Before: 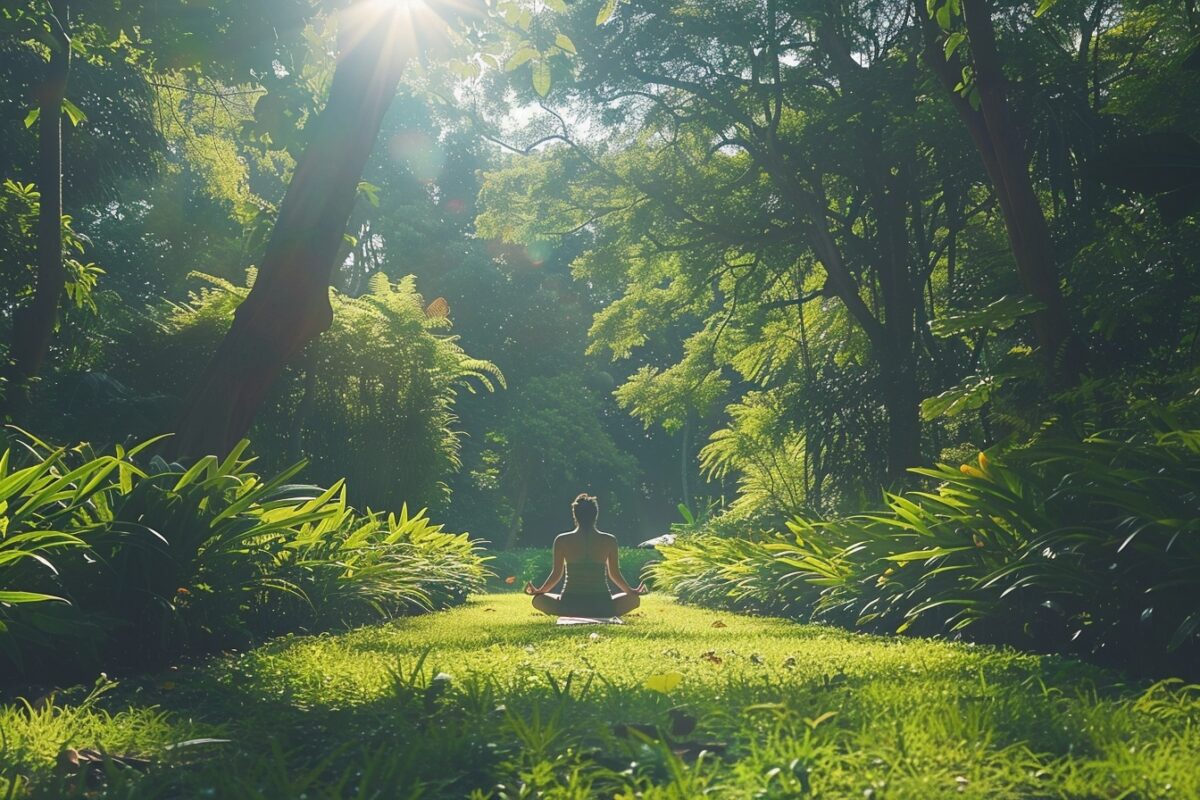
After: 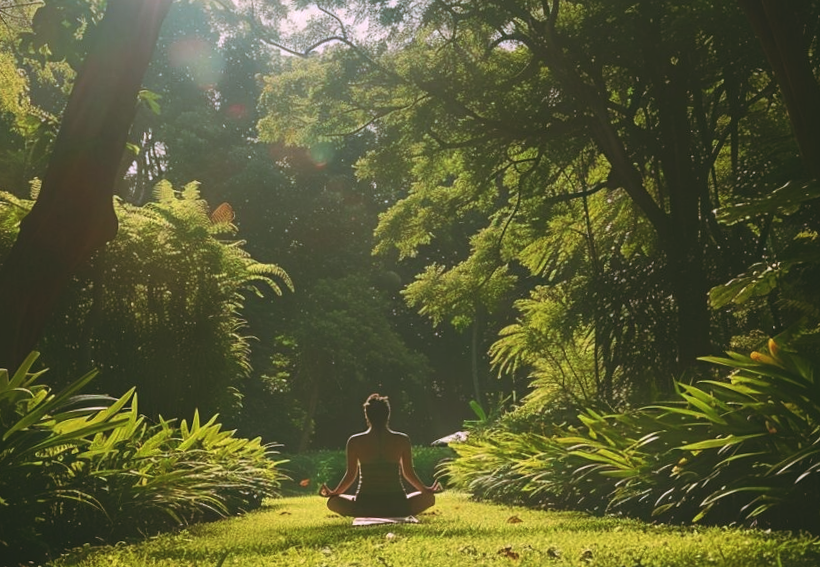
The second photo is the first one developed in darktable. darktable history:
crop and rotate: left 17.046%, top 10.659%, right 12.989%, bottom 14.553%
color balance rgb: shadows lift › chroma 9.92%, shadows lift › hue 45.12°, power › luminance 3.26%, power › hue 231.93°, global offset › luminance 0.4%, global offset › chroma 0.21%, global offset › hue 255.02°
color balance: lift [1.016, 0.983, 1, 1.017], gamma [0.78, 1.018, 1.043, 0.957], gain [0.786, 1.063, 0.937, 1.017], input saturation 118.26%, contrast 13.43%, contrast fulcrum 21.62%, output saturation 82.76%
rotate and perspective: rotation -2°, crop left 0.022, crop right 0.978, crop top 0.049, crop bottom 0.951
color correction: highlights a* -0.482, highlights b* 0.161, shadows a* 4.66, shadows b* 20.72
tone equalizer: on, module defaults
